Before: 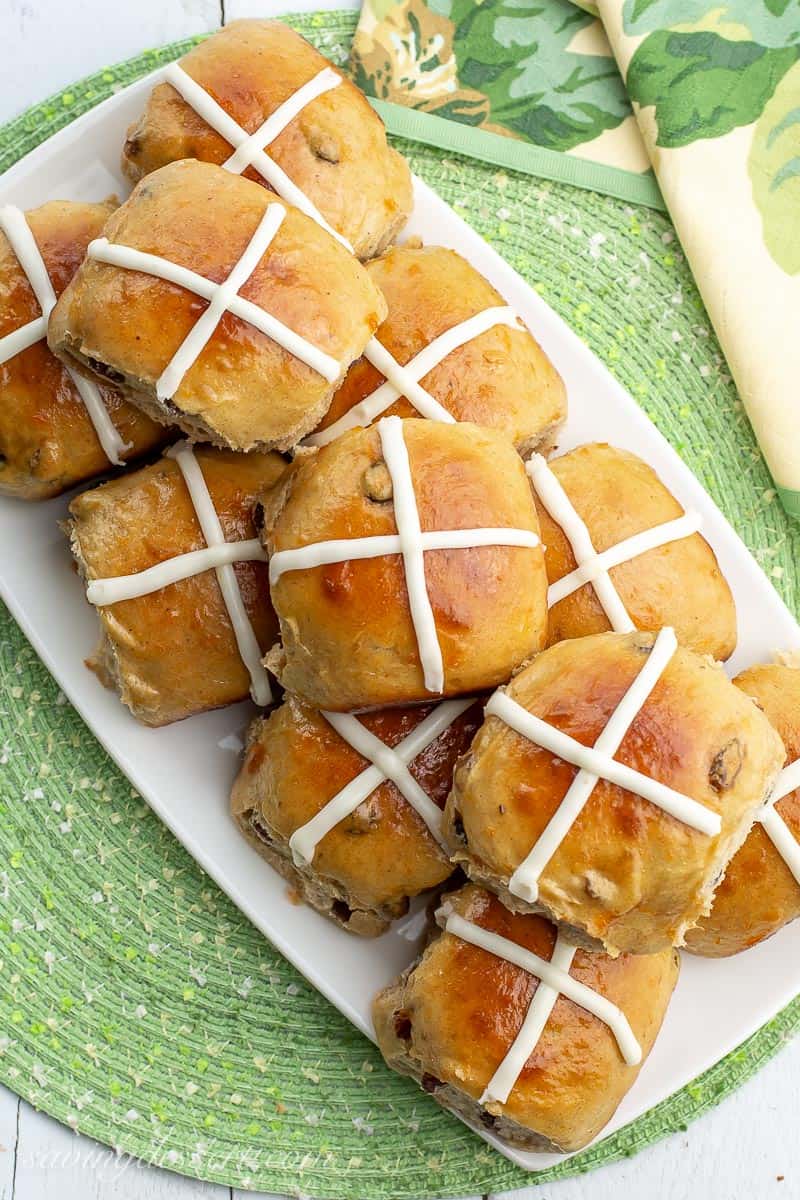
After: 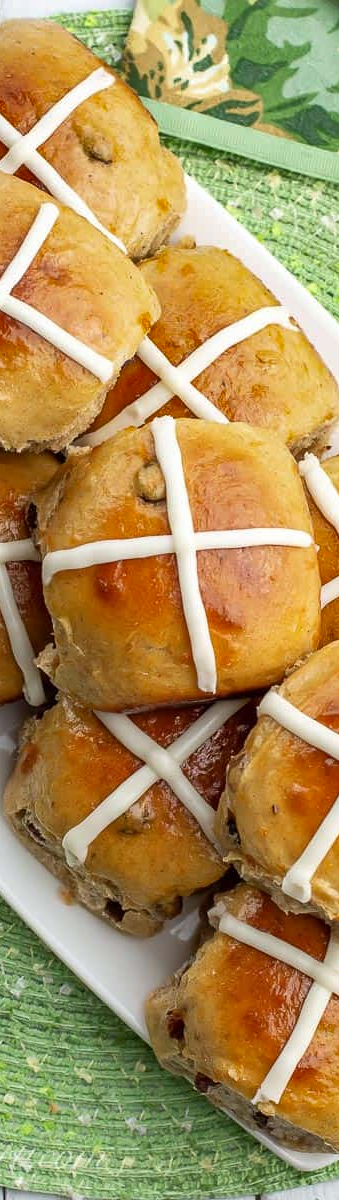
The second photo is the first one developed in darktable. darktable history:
shadows and highlights: soften with gaussian
crop: left 28.383%, right 29.172%
